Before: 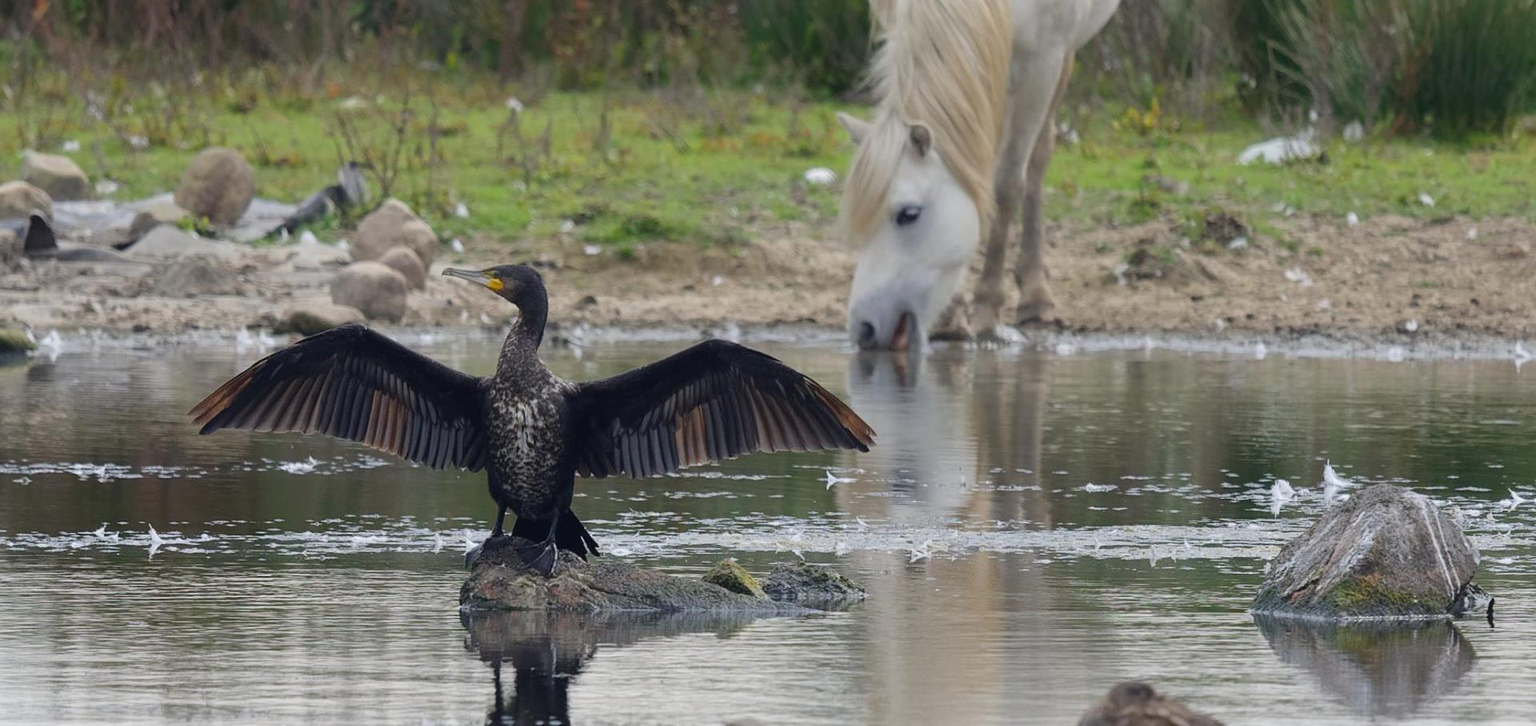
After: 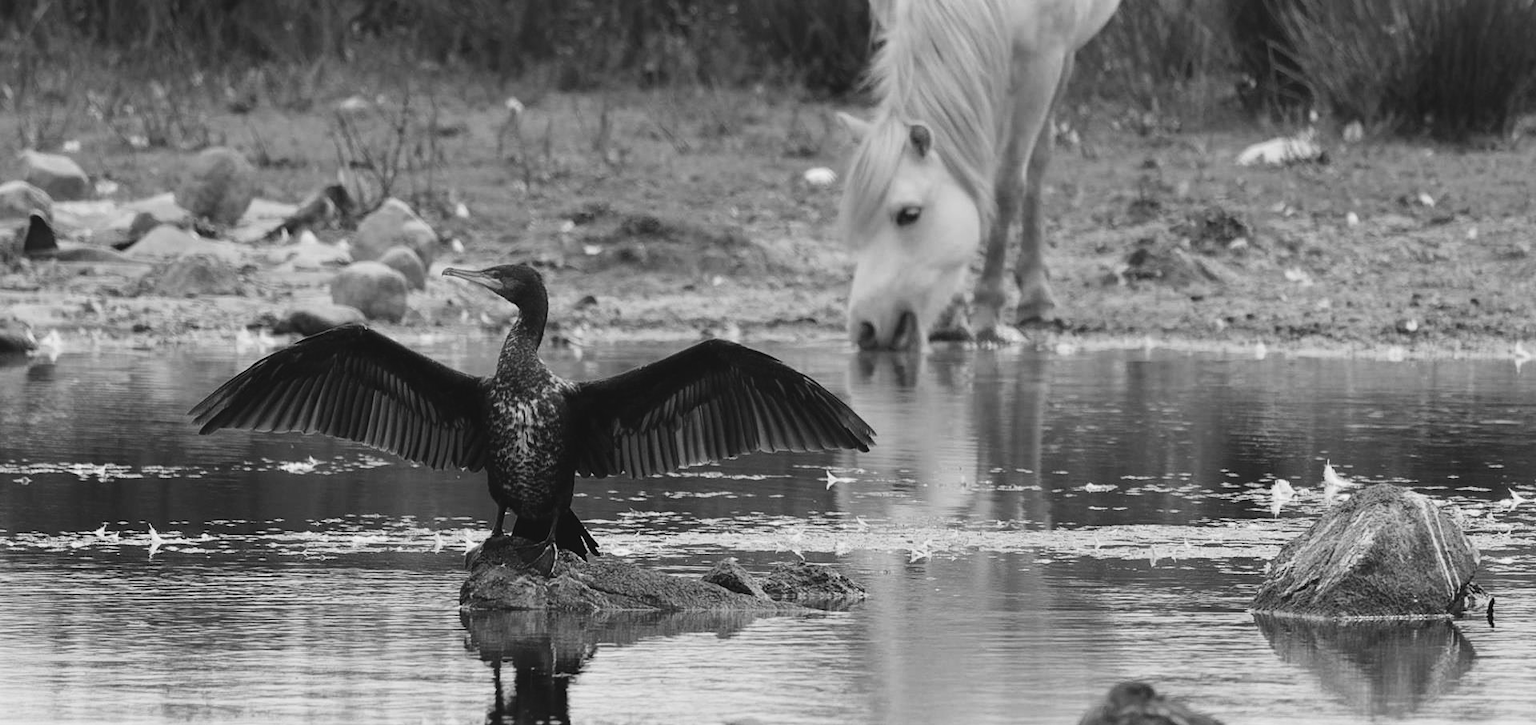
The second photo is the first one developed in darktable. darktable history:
tone curve: curves: ch0 [(0, 0.032) (0.181, 0.156) (0.751, 0.829) (1, 1)], color space Lab, linked channels, preserve colors none
color calibration "t3mujinpack channel mixer": output gray [0.31, 0.36, 0.33, 0], gray › normalize channels true, illuminant same as pipeline (D50), adaptation XYZ, x 0.346, y 0.359, gamut compression 0
